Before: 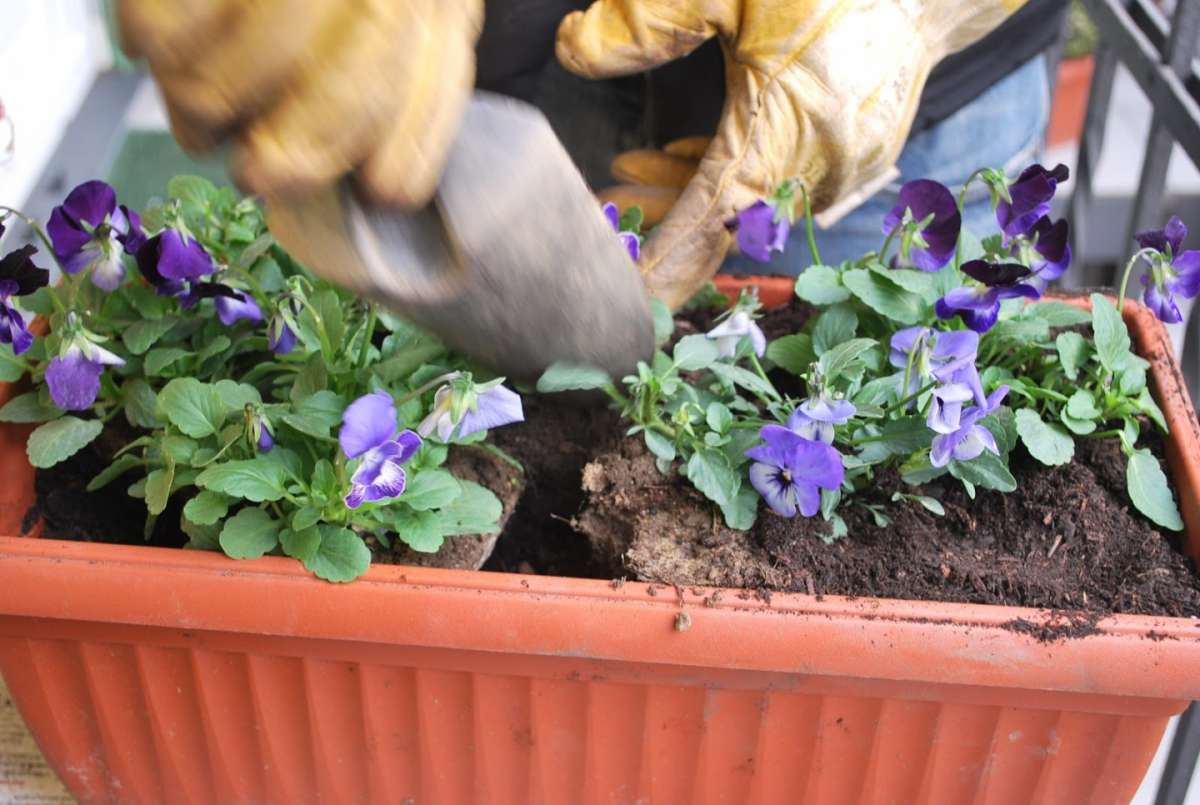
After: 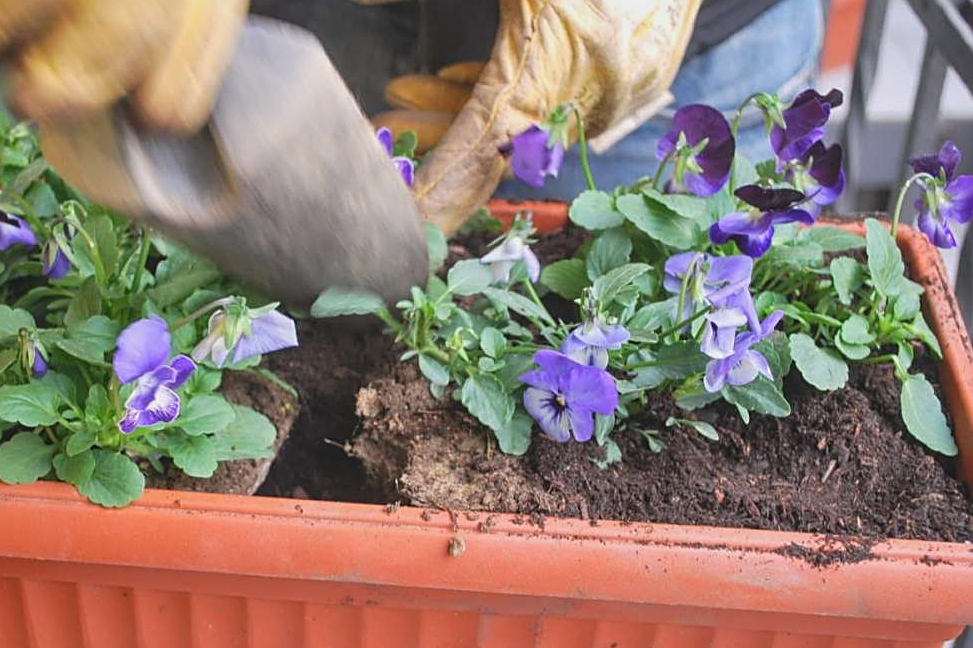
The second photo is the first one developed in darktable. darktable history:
local contrast: highlights 45%, shadows 0%, detail 99%
sharpen: on, module defaults
crop: left 18.856%, top 9.39%, right 0.001%, bottom 9.768%
